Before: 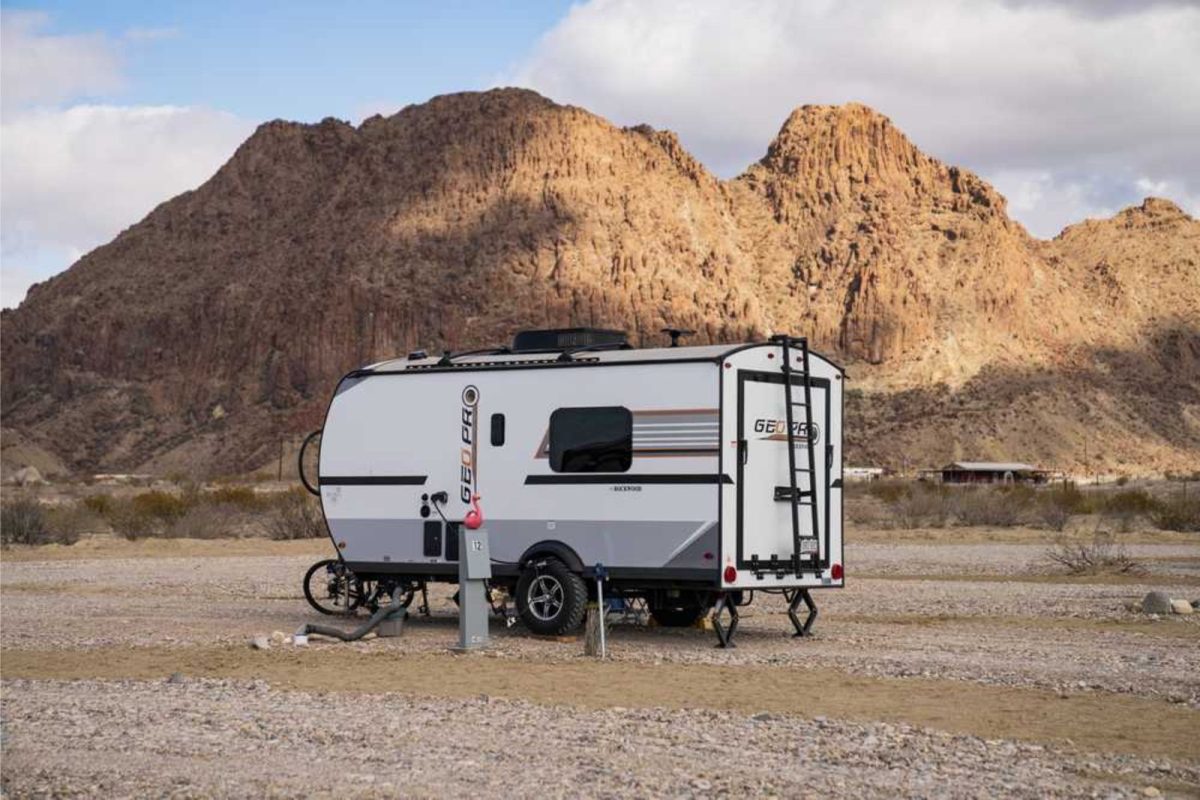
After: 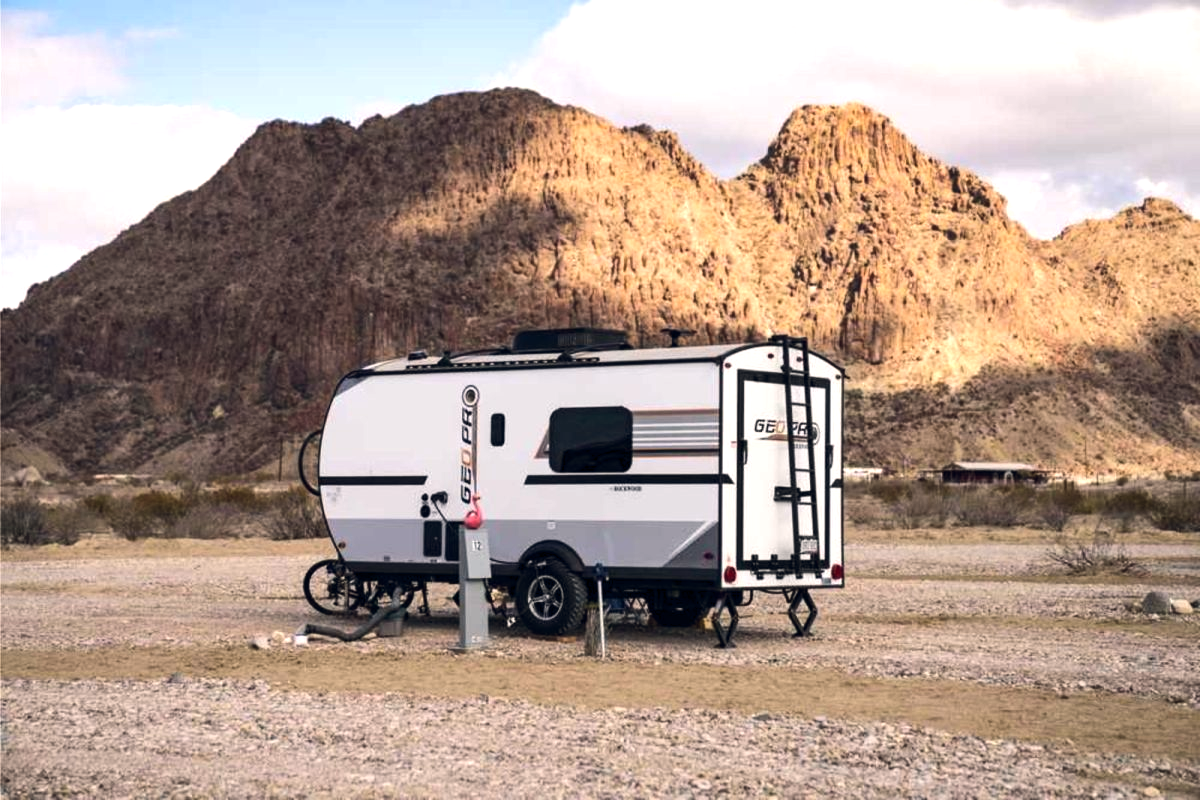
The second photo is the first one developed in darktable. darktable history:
tone equalizer: -8 EV -0.75 EV, -7 EV -0.7 EV, -6 EV -0.6 EV, -5 EV -0.4 EV, -3 EV 0.4 EV, -2 EV 0.6 EV, -1 EV 0.7 EV, +0 EV 0.75 EV, edges refinement/feathering 500, mask exposure compensation -1.57 EV, preserve details no
color balance rgb: shadows lift › hue 87.51°, highlights gain › chroma 1.62%, highlights gain › hue 55.1°, global offset › chroma 0.06%, global offset › hue 253.66°, linear chroma grading › global chroma 0.5%
